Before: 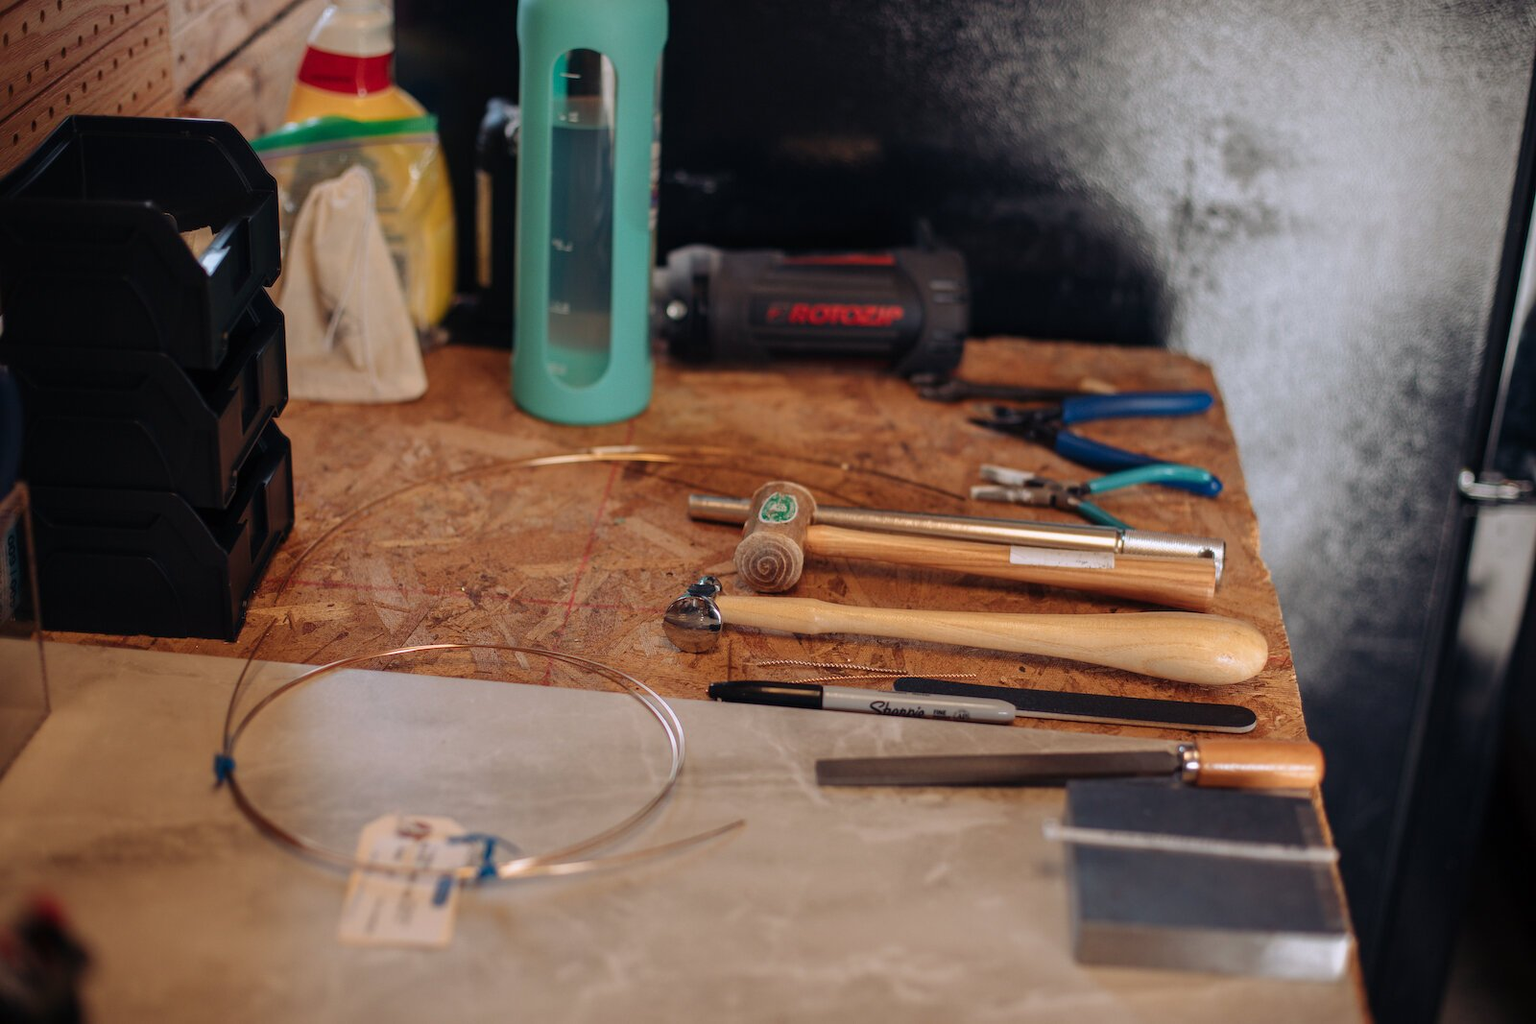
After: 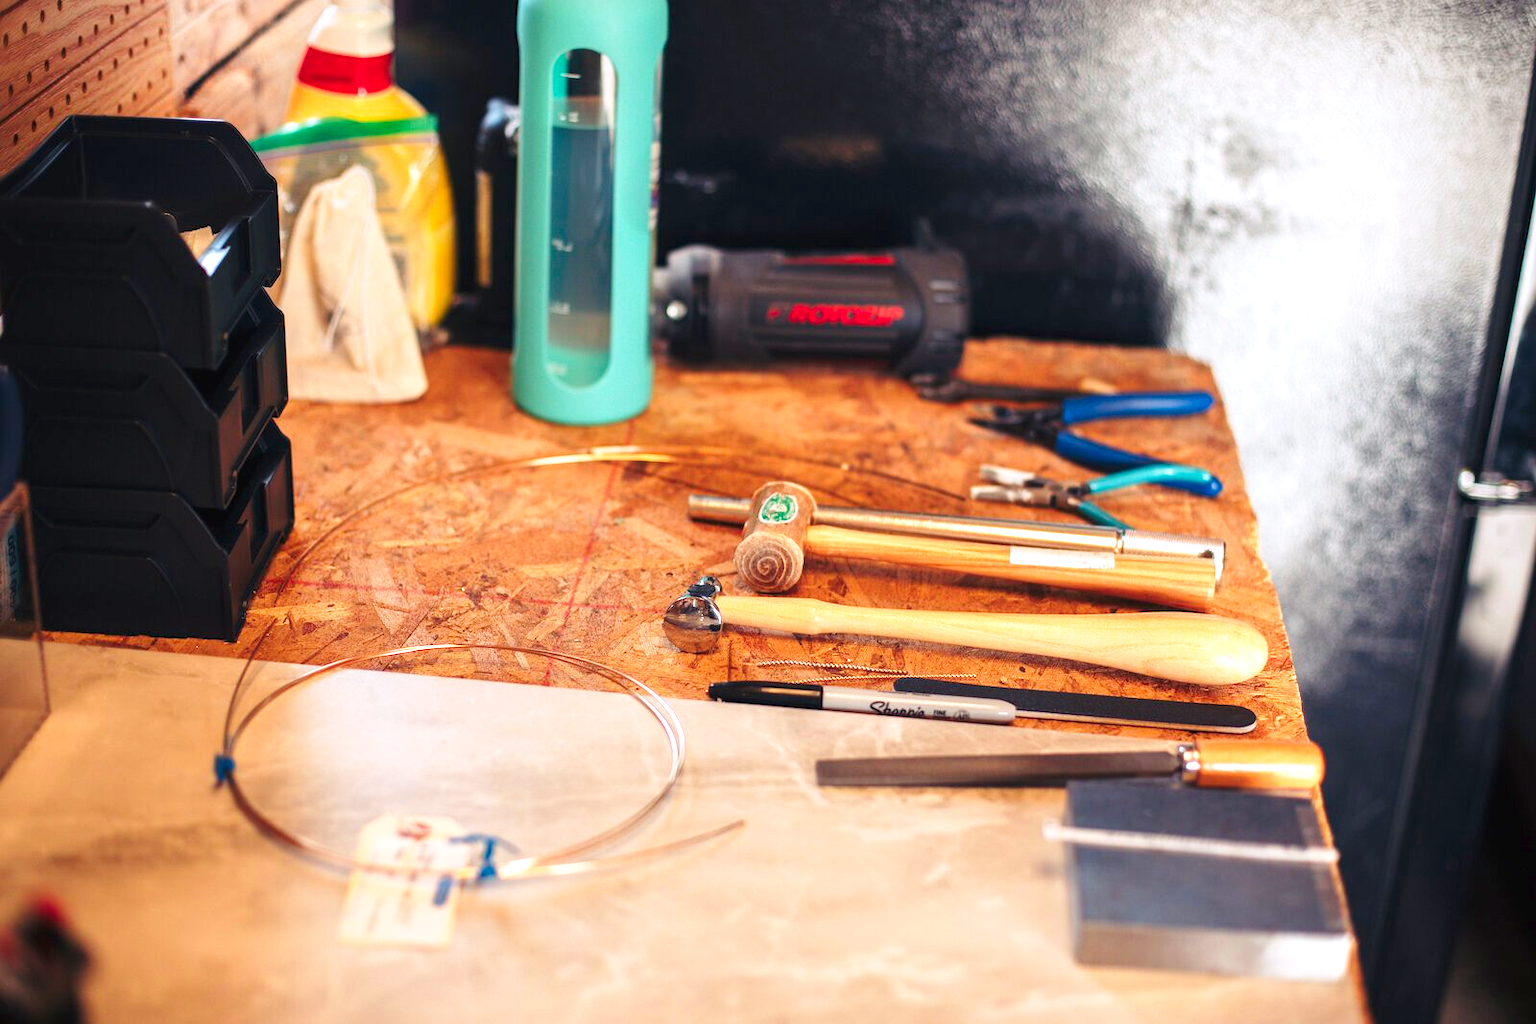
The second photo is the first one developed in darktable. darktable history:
contrast brightness saturation: saturation 0.184
tone curve: curves: ch0 [(0, 0) (0.003, 0.019) (0.011, 0.022) (0.025, 0.03) (0.044, 0.049) (0.069, 0.08) (0.1, 0.111) (0.136, 0.144) (0.177, 0.189) (0.224, 0.23) (0.277, 0.285) (0.335, 0.356) (0.399, 0.428) (0.468, 0.511) (0.543, 0.597) (0.623, 0.682) (0.709, 0.773) (0.801, 0.865) (0.898, 0.945) (1, 1)], preserve colors none
exposure: exposure 1.166 EV, compensate highlight preservation false
